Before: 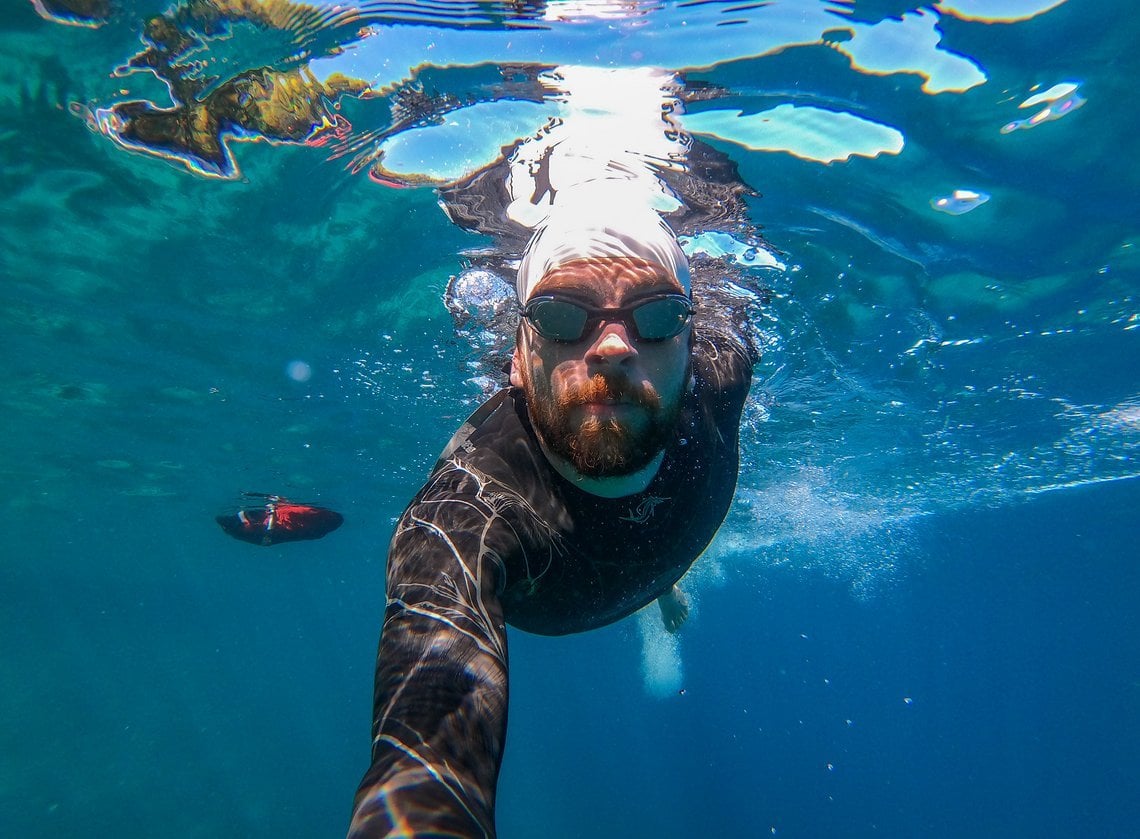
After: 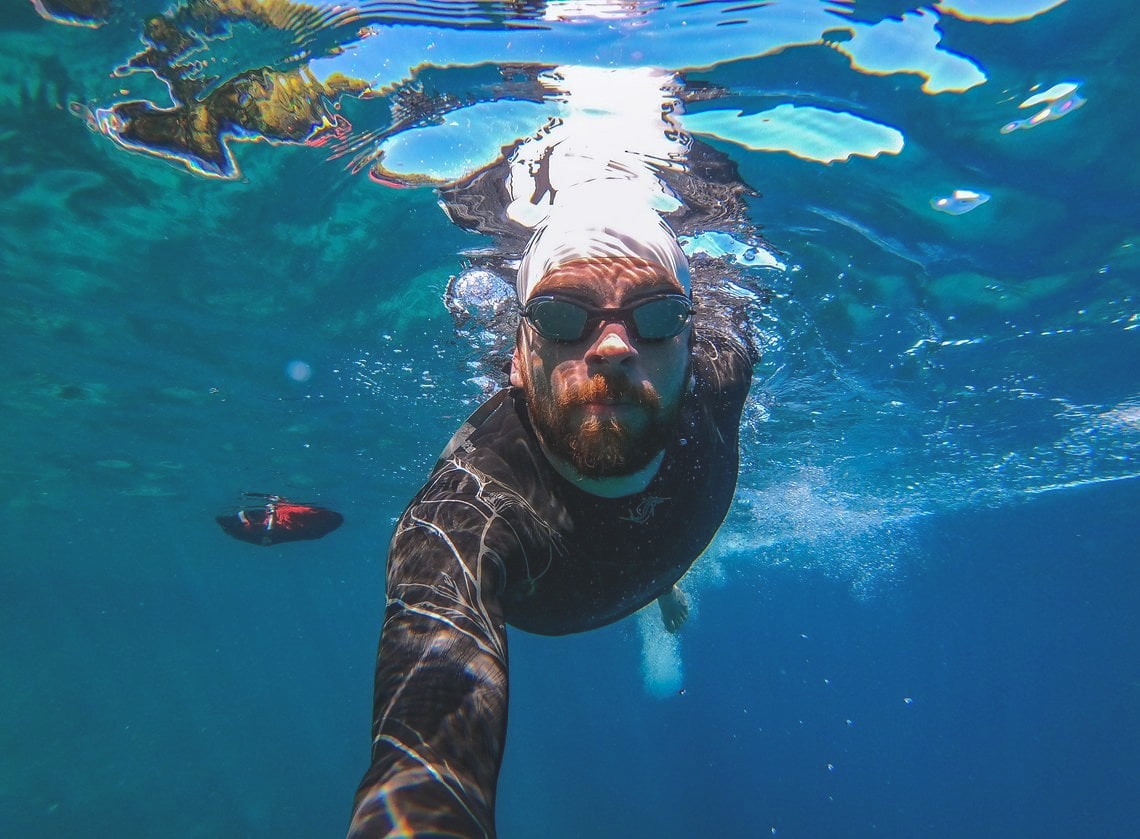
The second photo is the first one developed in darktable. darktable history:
haze removal: compatibility mode true, adaptive false
exposure: black level correction -0.015, compensate highlight preservation false
white balance: red 0.988, blue 1.017
